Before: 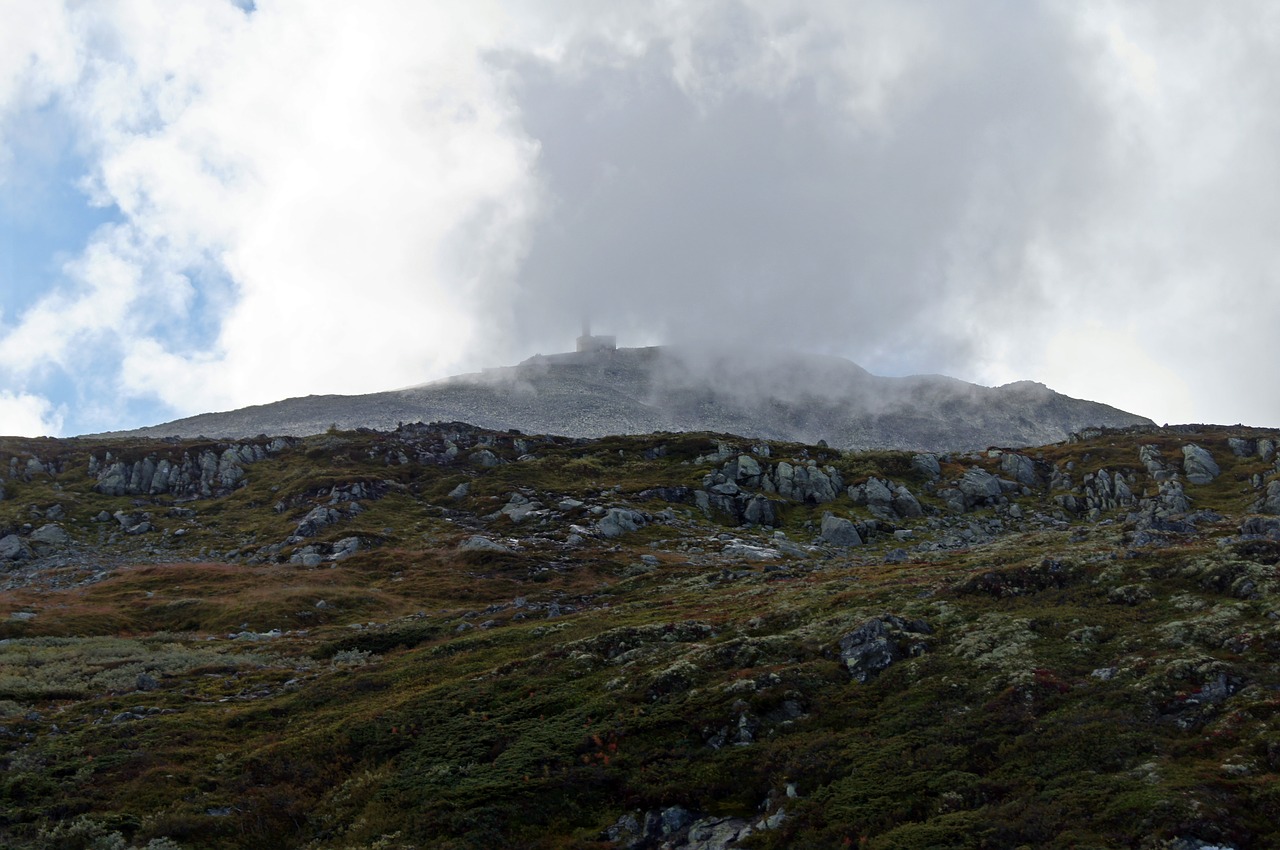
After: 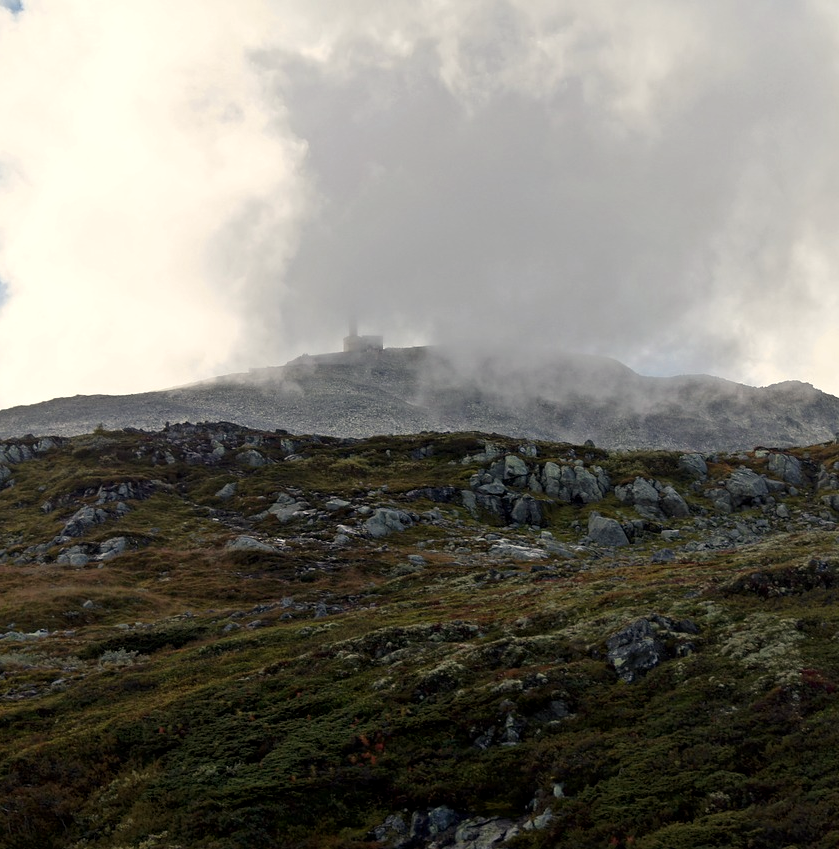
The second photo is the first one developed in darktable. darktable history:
crop and rotate: left 18.218%, right 16.197%
local contrast: highlights 102%, shadows 100%, detail 120%, midtone range 0.2
color calibration: x 0.331, y 0.344, temperature 5675.41 K
